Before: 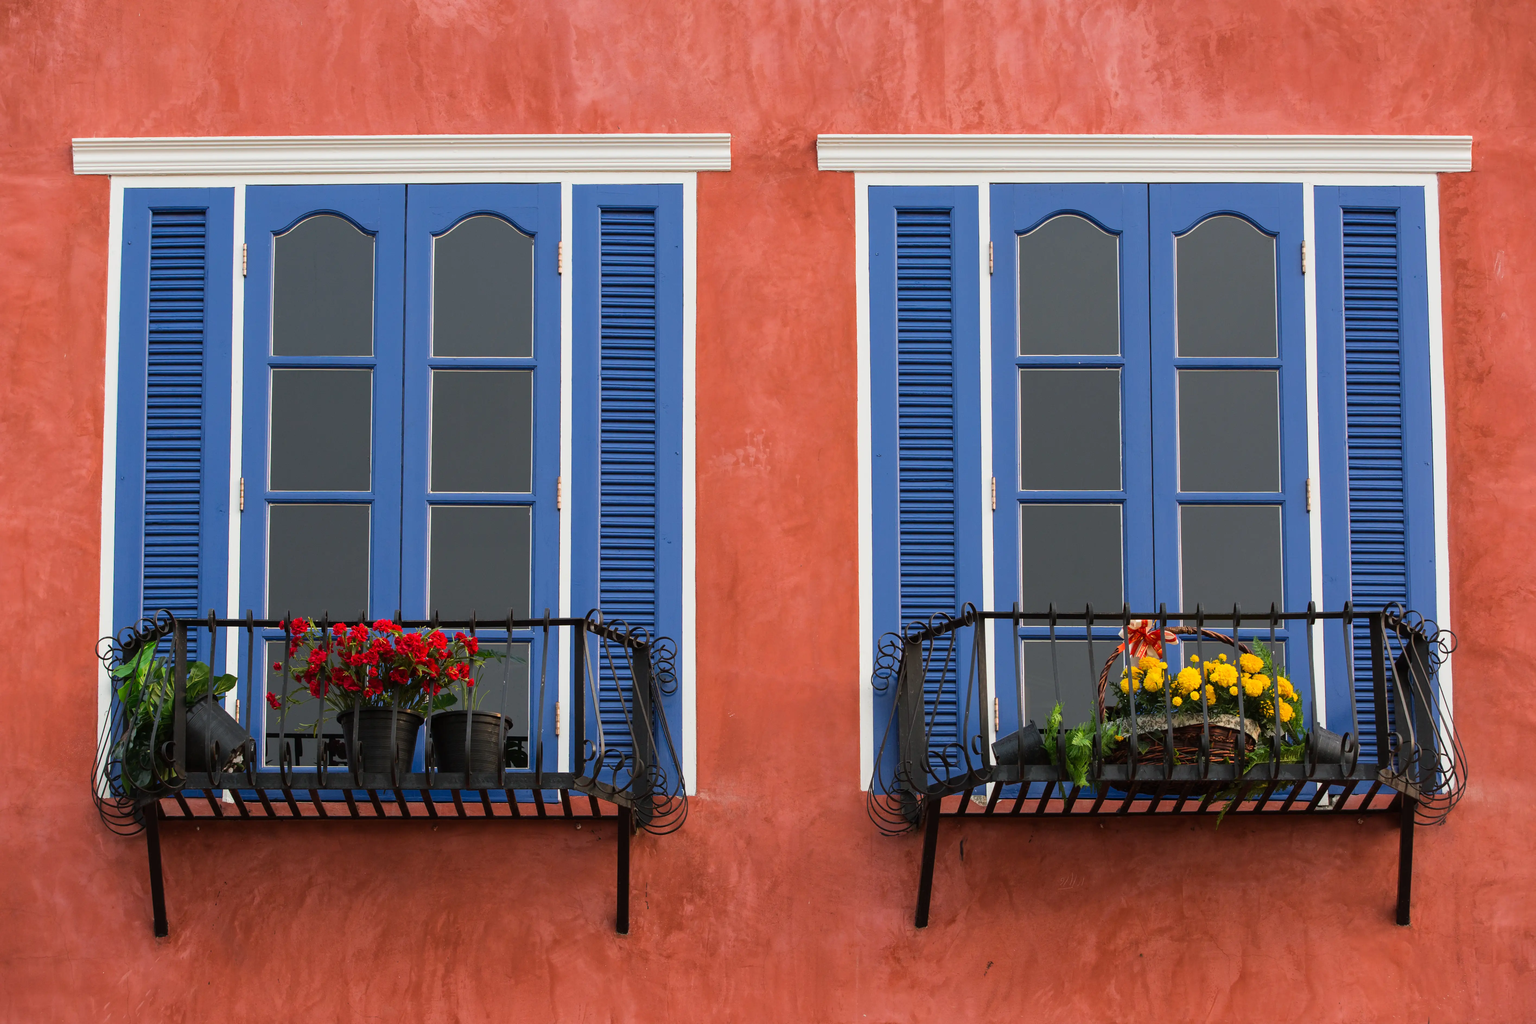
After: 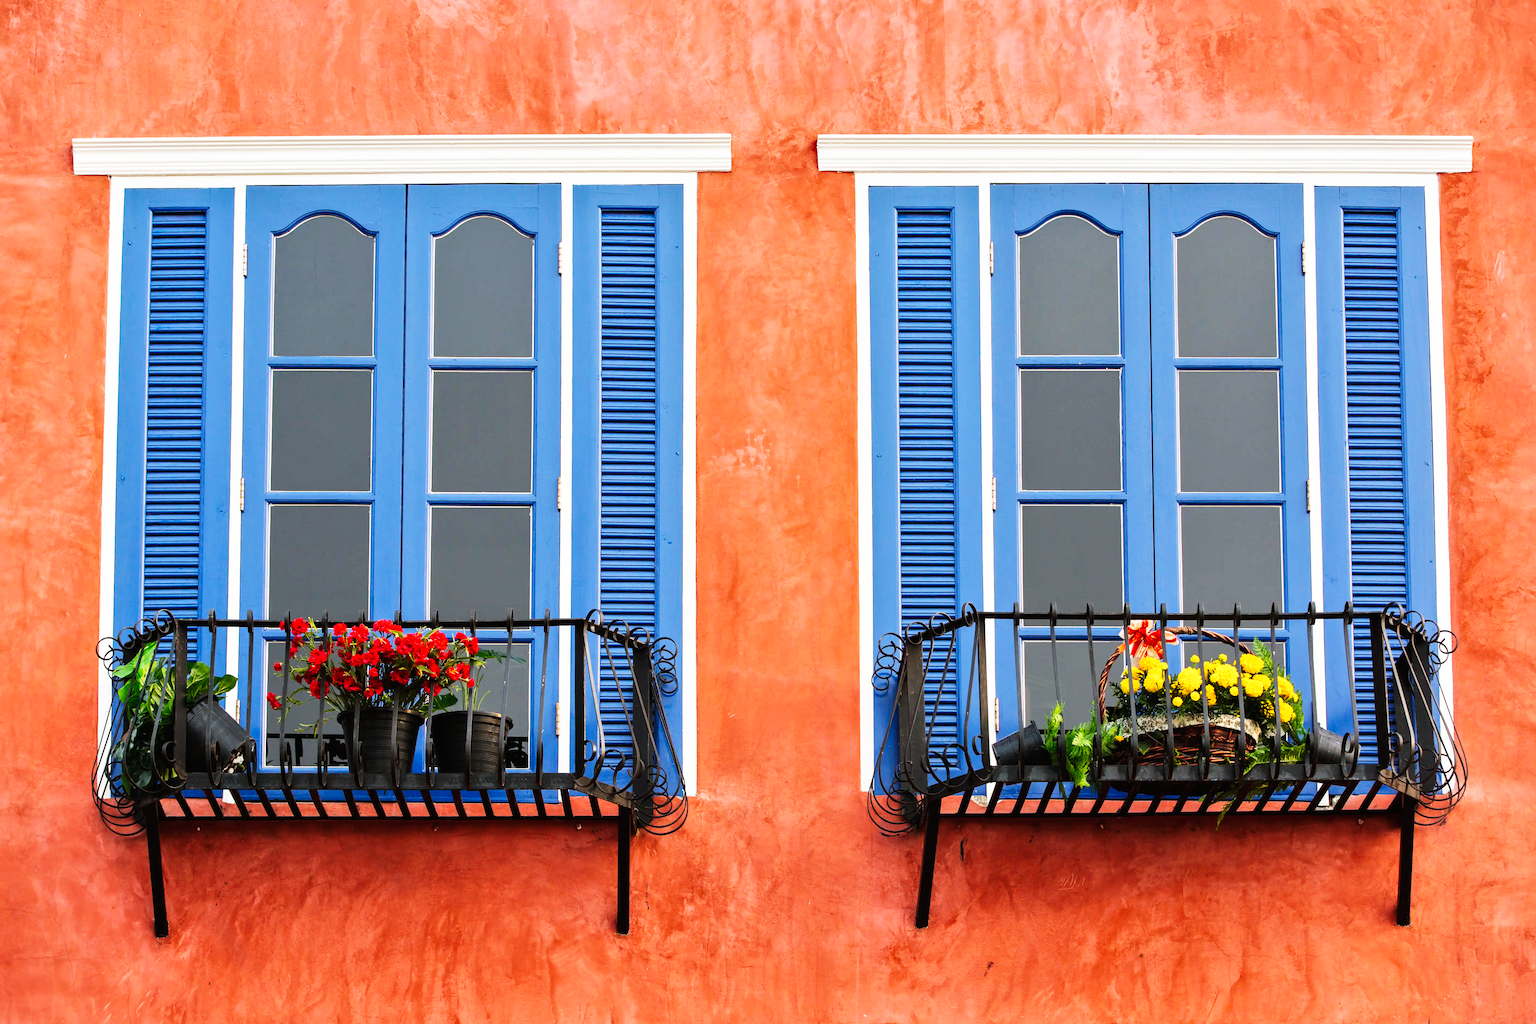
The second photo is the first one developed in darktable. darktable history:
base curve: curves: ch0 [(0, 0) (0.007, 0.004) (0.027, 0.03) (0.046, 0.07) (0.207, 0.54) (0.442, 0.872) (0.673, 0.972) (1, 1)], preserve colors none
shadows and highlights: shadows 25.1, highlights -47.96, soften with gaussian
